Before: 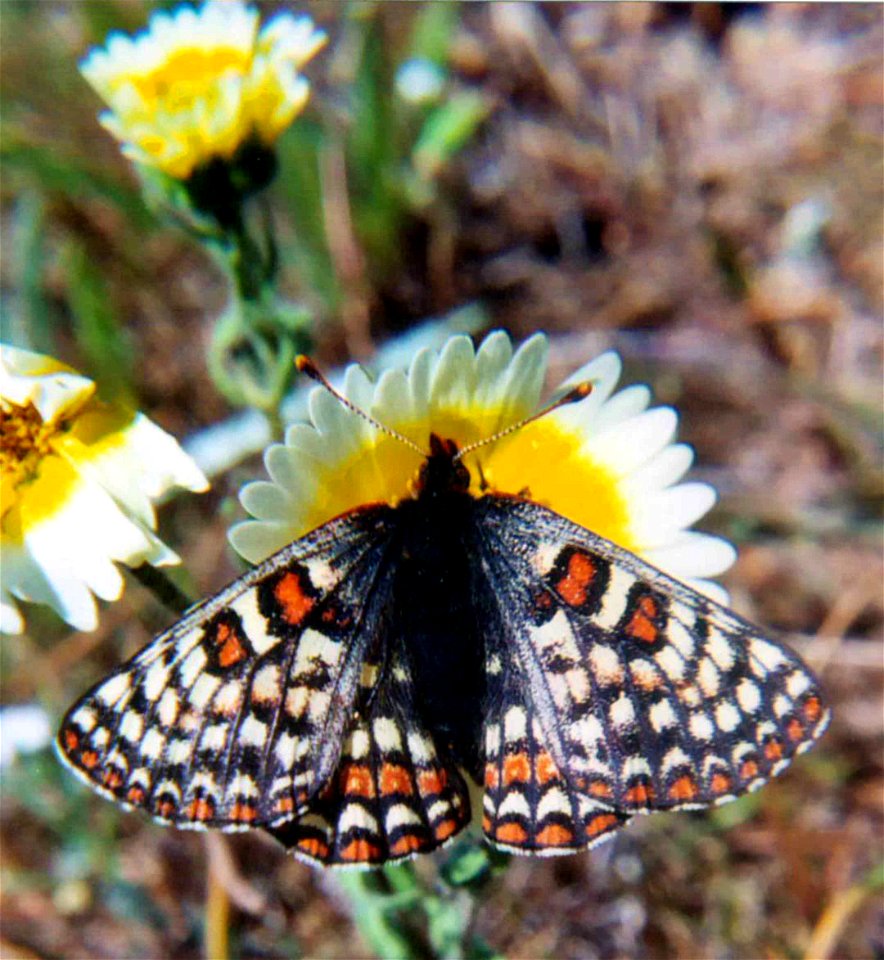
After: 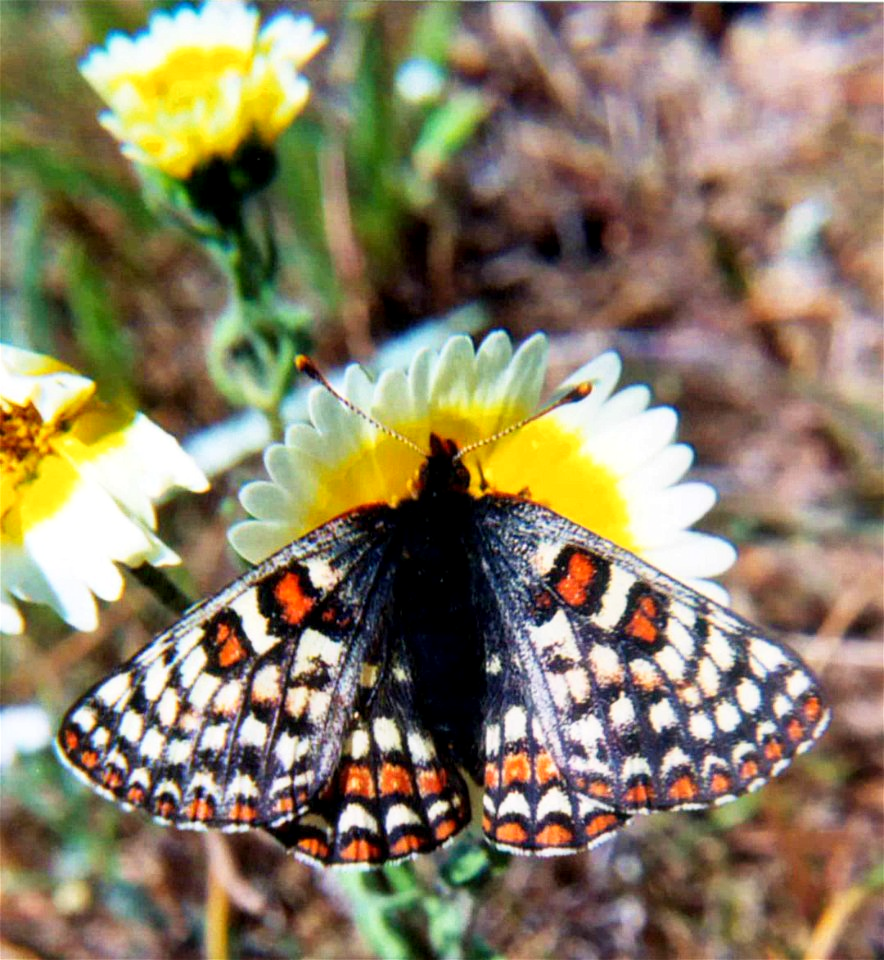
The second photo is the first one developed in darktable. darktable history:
exposure: black level correction 0.001, compensate highlight preservation false
local contrast: mode bilateral grid, contrast 15, coarseness 35, detail 104%, midtone range 0.2
base curve: curves: ch0 [(0, 0) (0.666, 0.806) (1, 1)], preserve colors none
